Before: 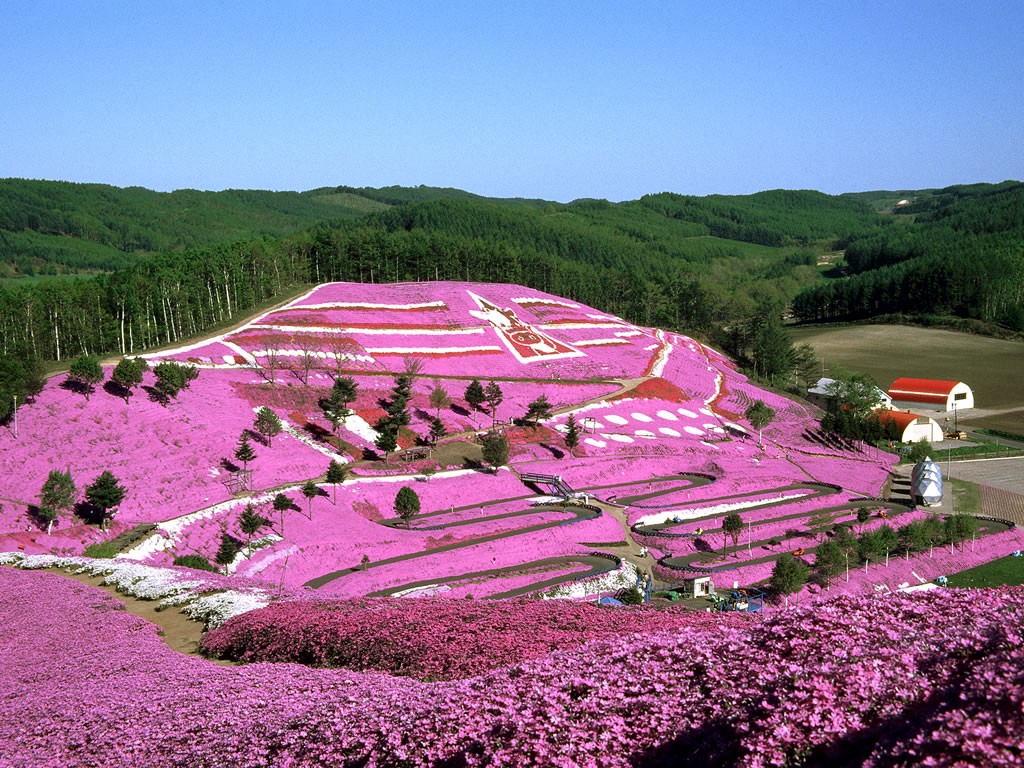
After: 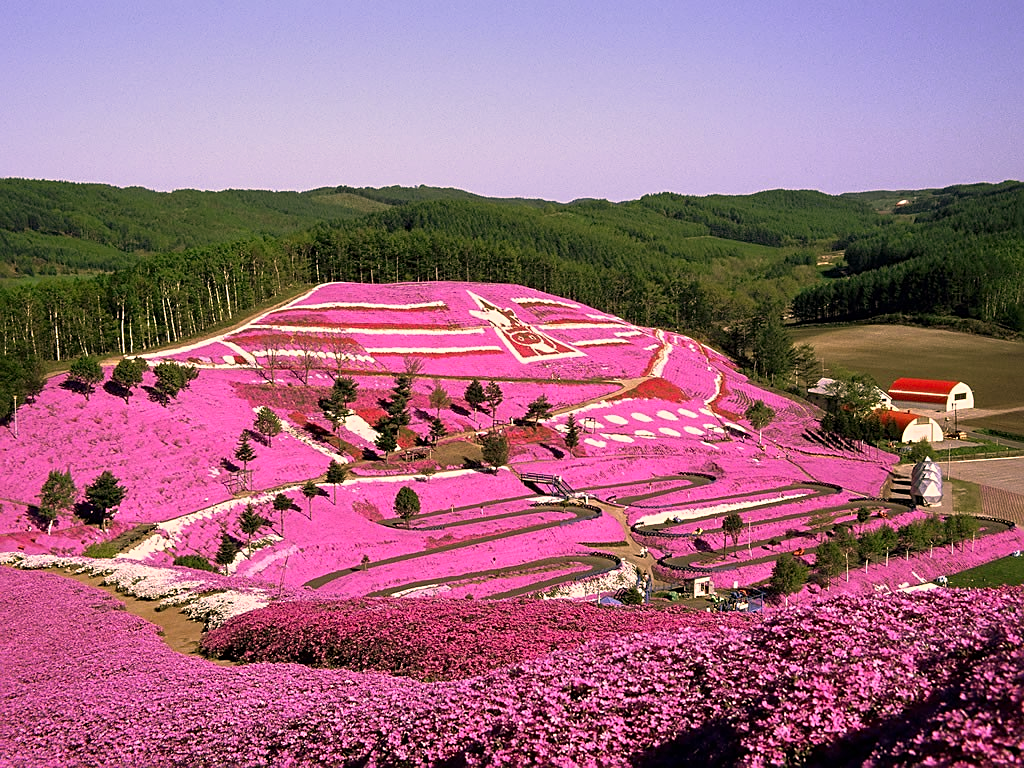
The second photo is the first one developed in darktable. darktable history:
sharpen: on, module defaults
color correction: highlights a* 21.06, highlights b* 19.4
